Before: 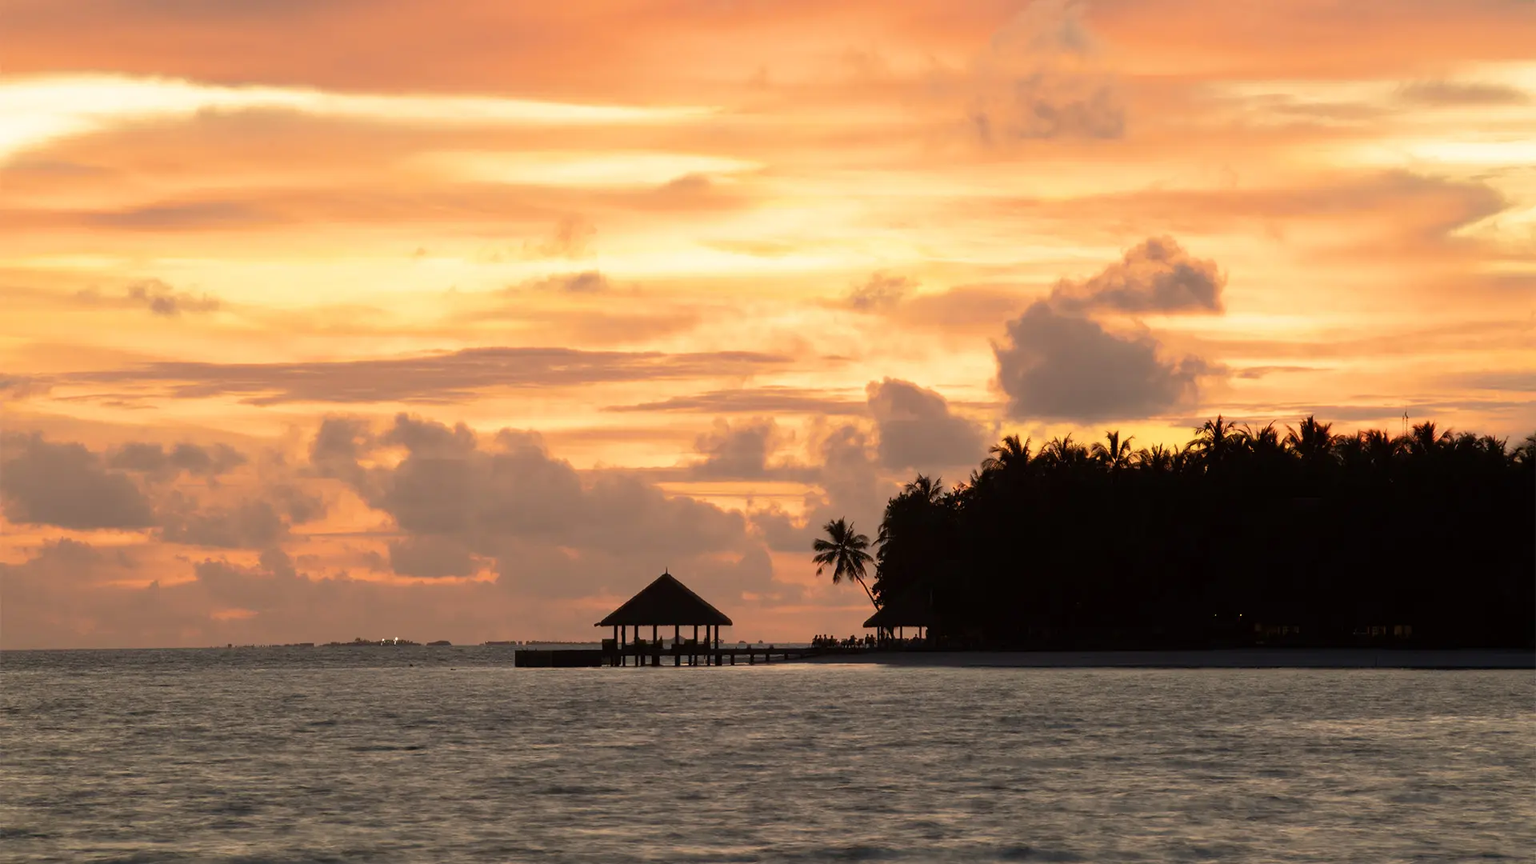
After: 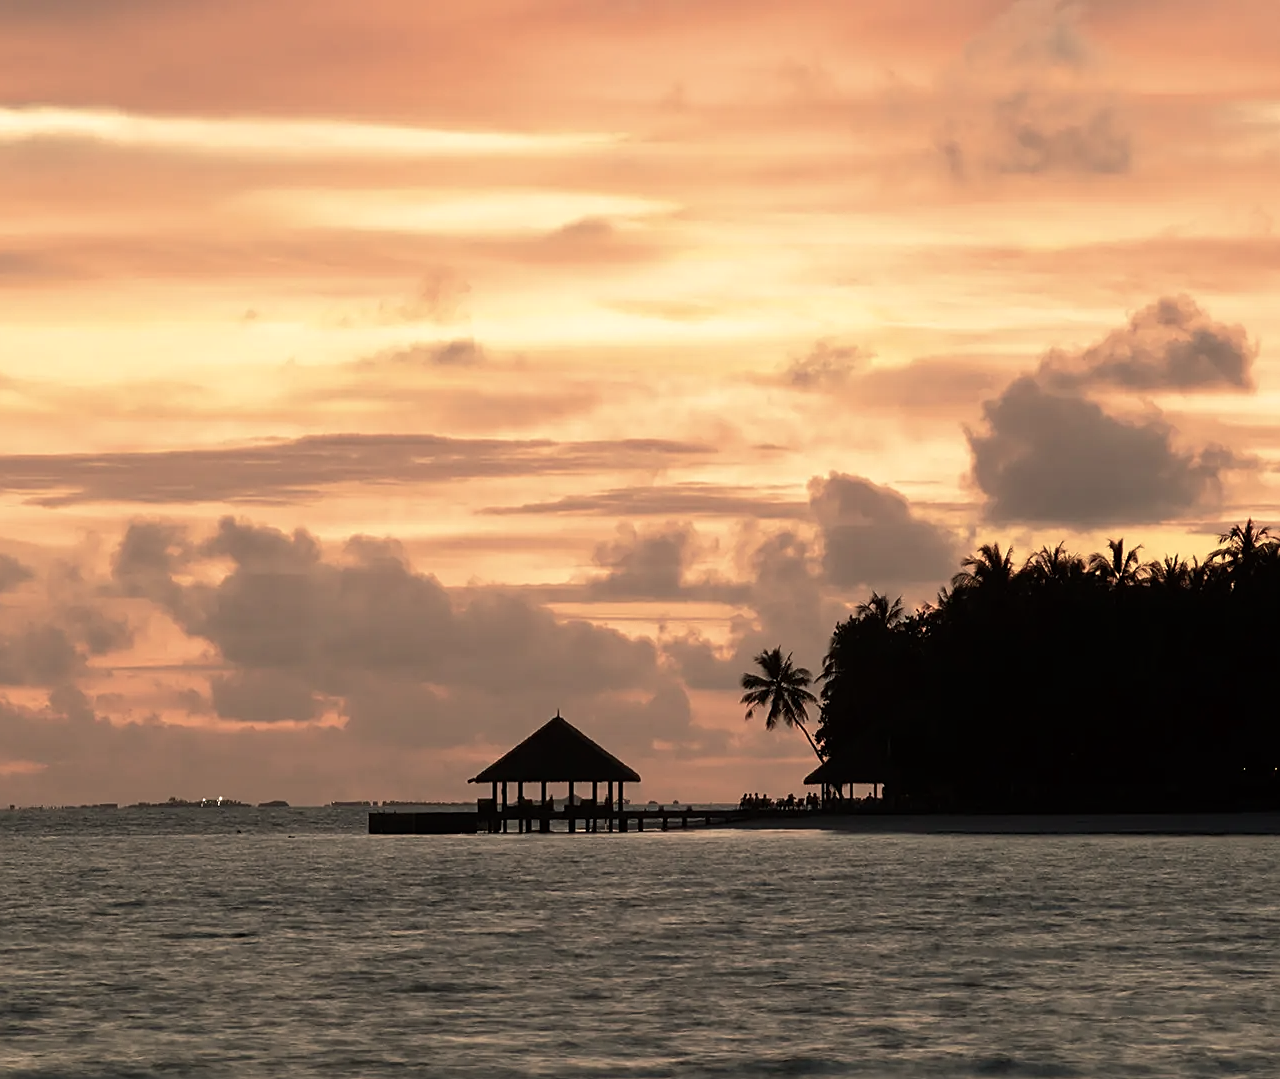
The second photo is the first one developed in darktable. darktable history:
color balance rgb: shadows lift › chroma 2.05%, shadows lift › hue 137.64°, power › luminance -8.811%, highlights gain › chroma 2.976%, highlights gain › hue 76.68°, perceptual saturation grading › global saturation -32.533%, global vibrance 20%
sharpen: on, module defaults
crop and rotate: left 14.366%, right 18.94%
levels: levels [0, 0.498, 0.996]
